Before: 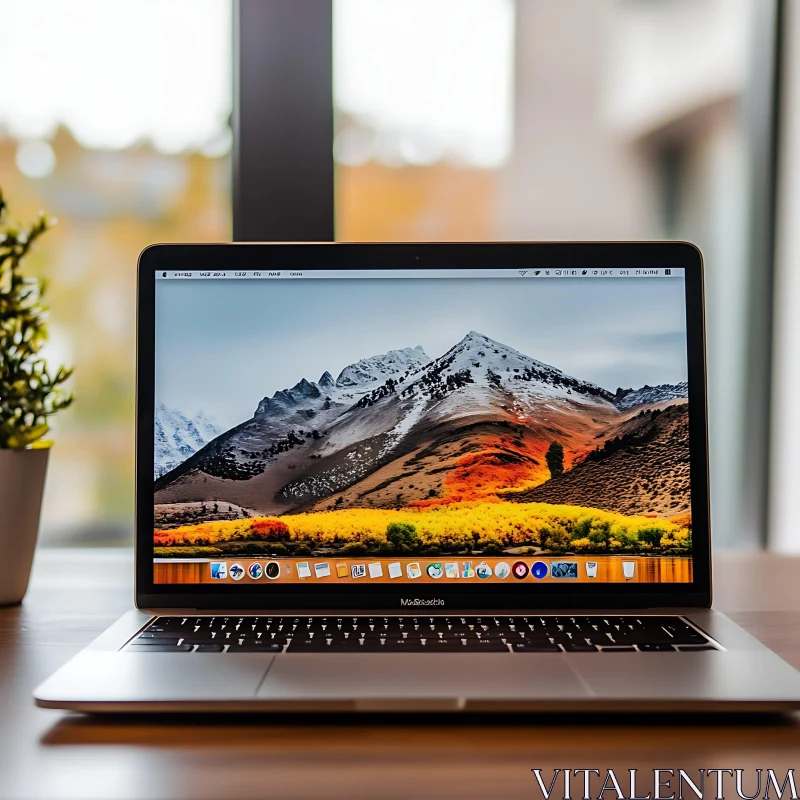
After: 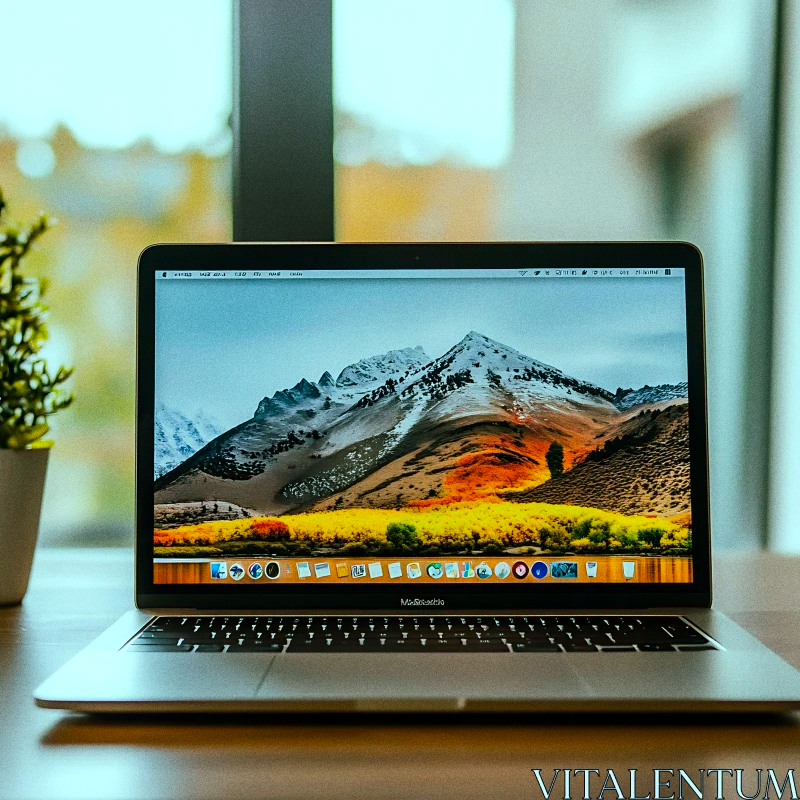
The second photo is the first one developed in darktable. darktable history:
grain: coarseness 0.09 ISO
color balance rgb: shadows lift › chroma 11.71%, shadows lift › hue 133.46°, highlights gain › chroma 4%, highlights gain › hue 200.2°, perceptual saturation grading › global saturation 18.05%
